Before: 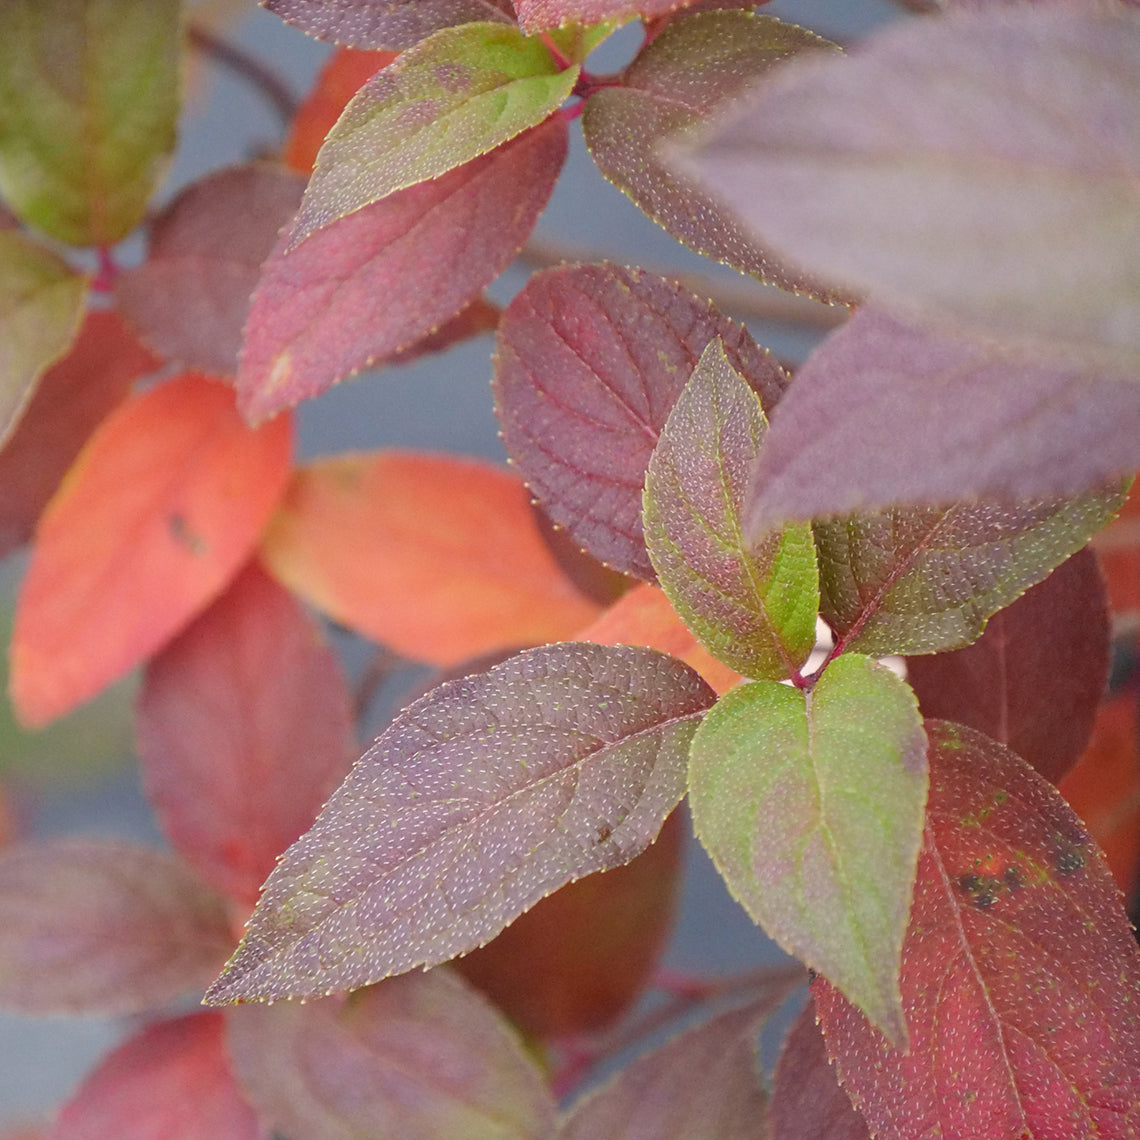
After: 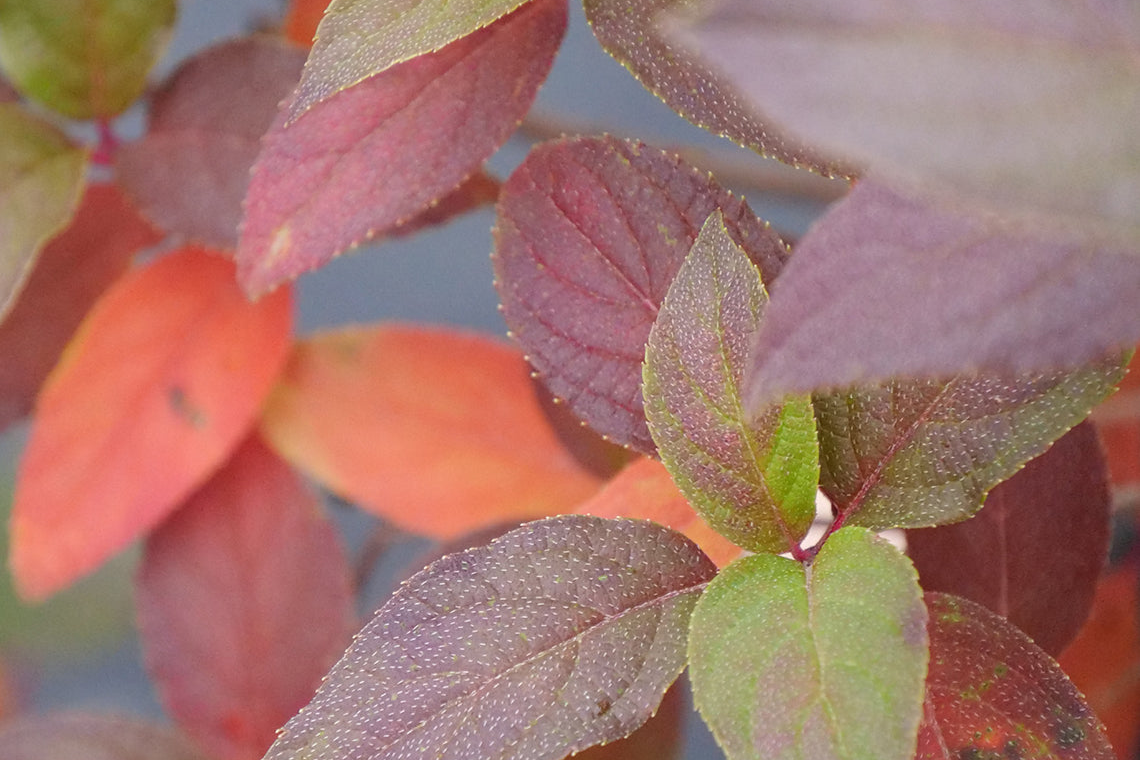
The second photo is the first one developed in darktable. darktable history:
white balance: emerald 1
crop: top 11.166%, bottom 22.168%
